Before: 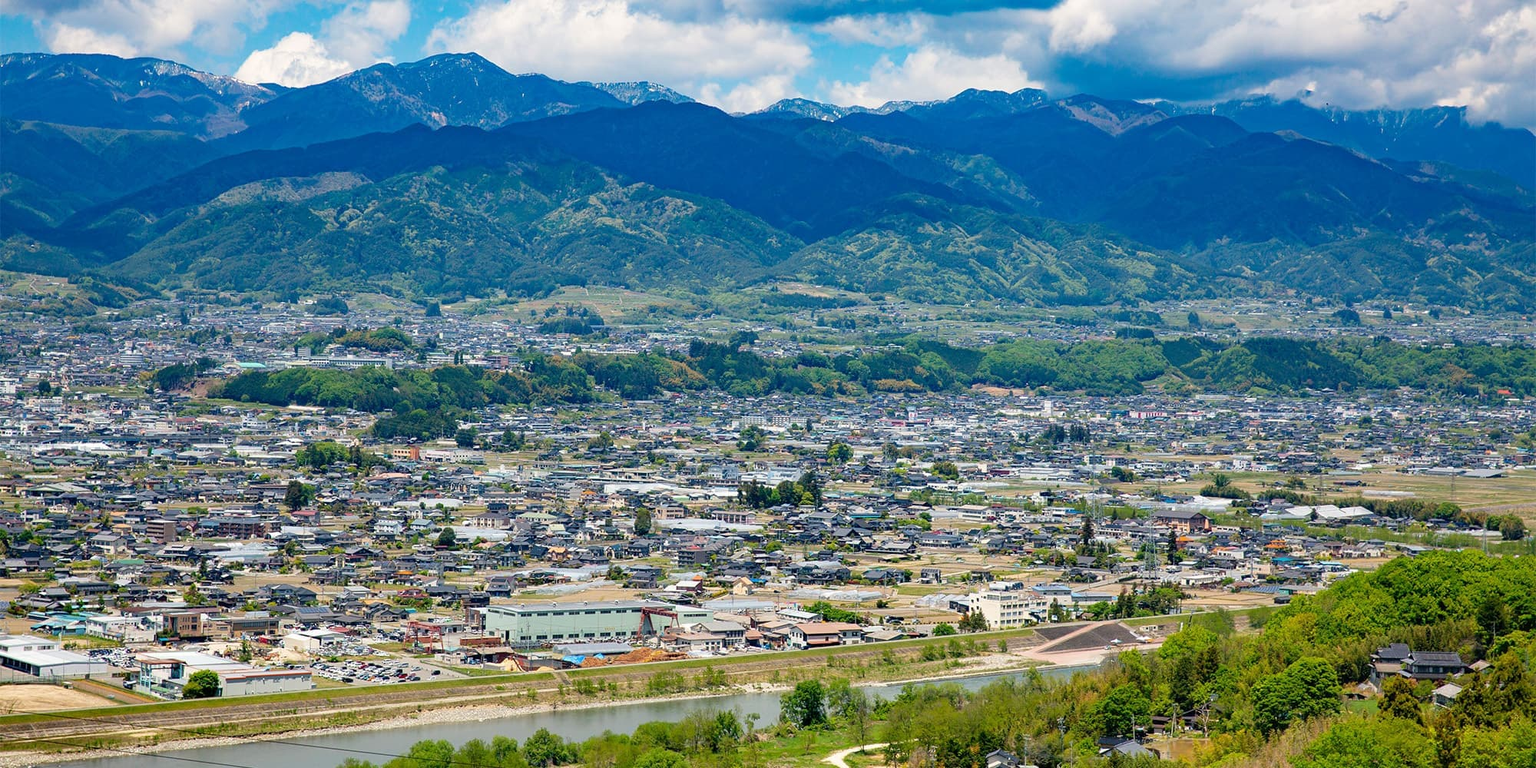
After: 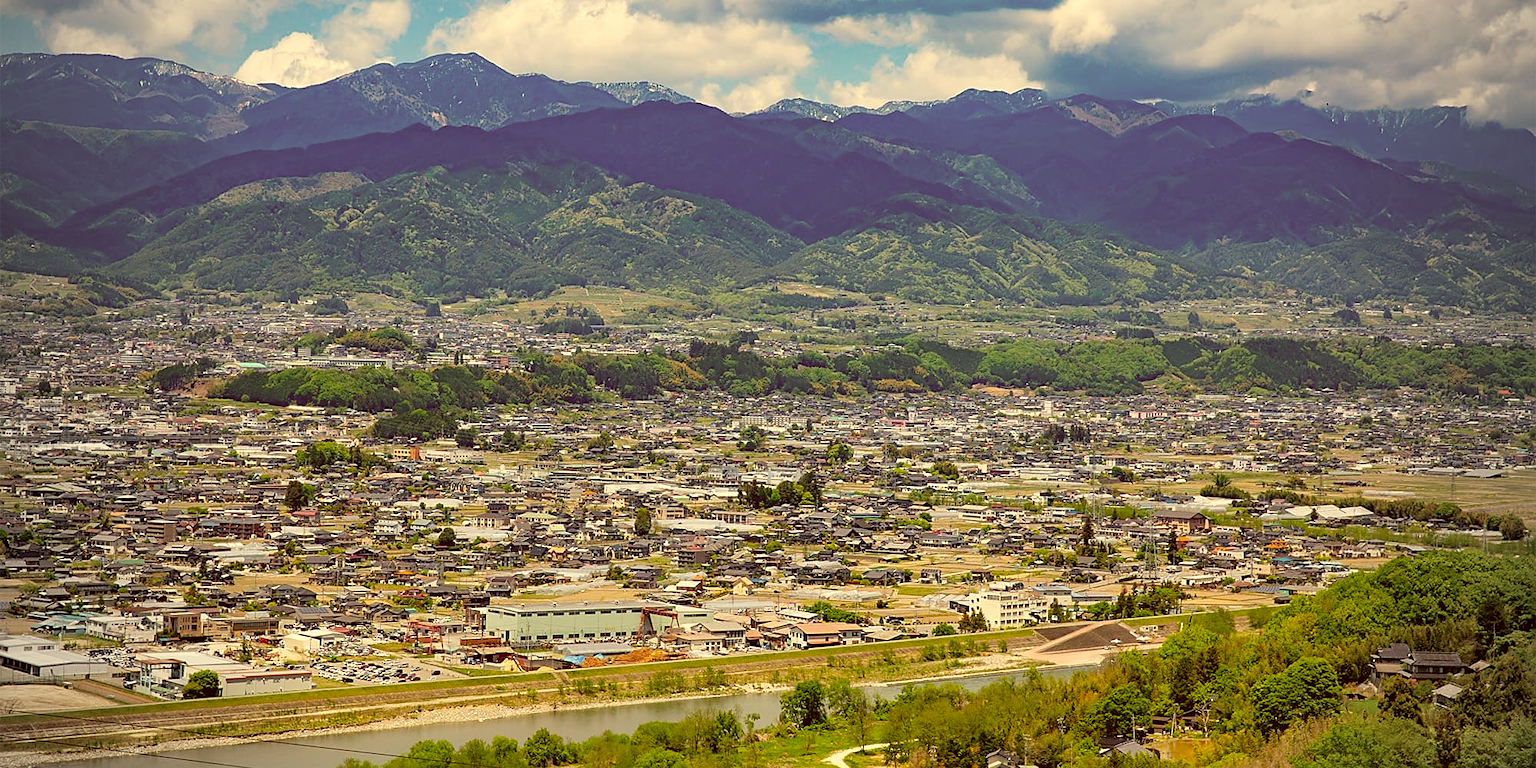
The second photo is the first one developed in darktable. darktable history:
color correction: highlights a* 1.12, highlights b* 24.26, shadows a* 15.58, shadows b* 24.26
vignetting: fall-off start 71.74%
sharpen: radius 1.864, amount 0.398, threshold 1.271
white balance: emerald 1
